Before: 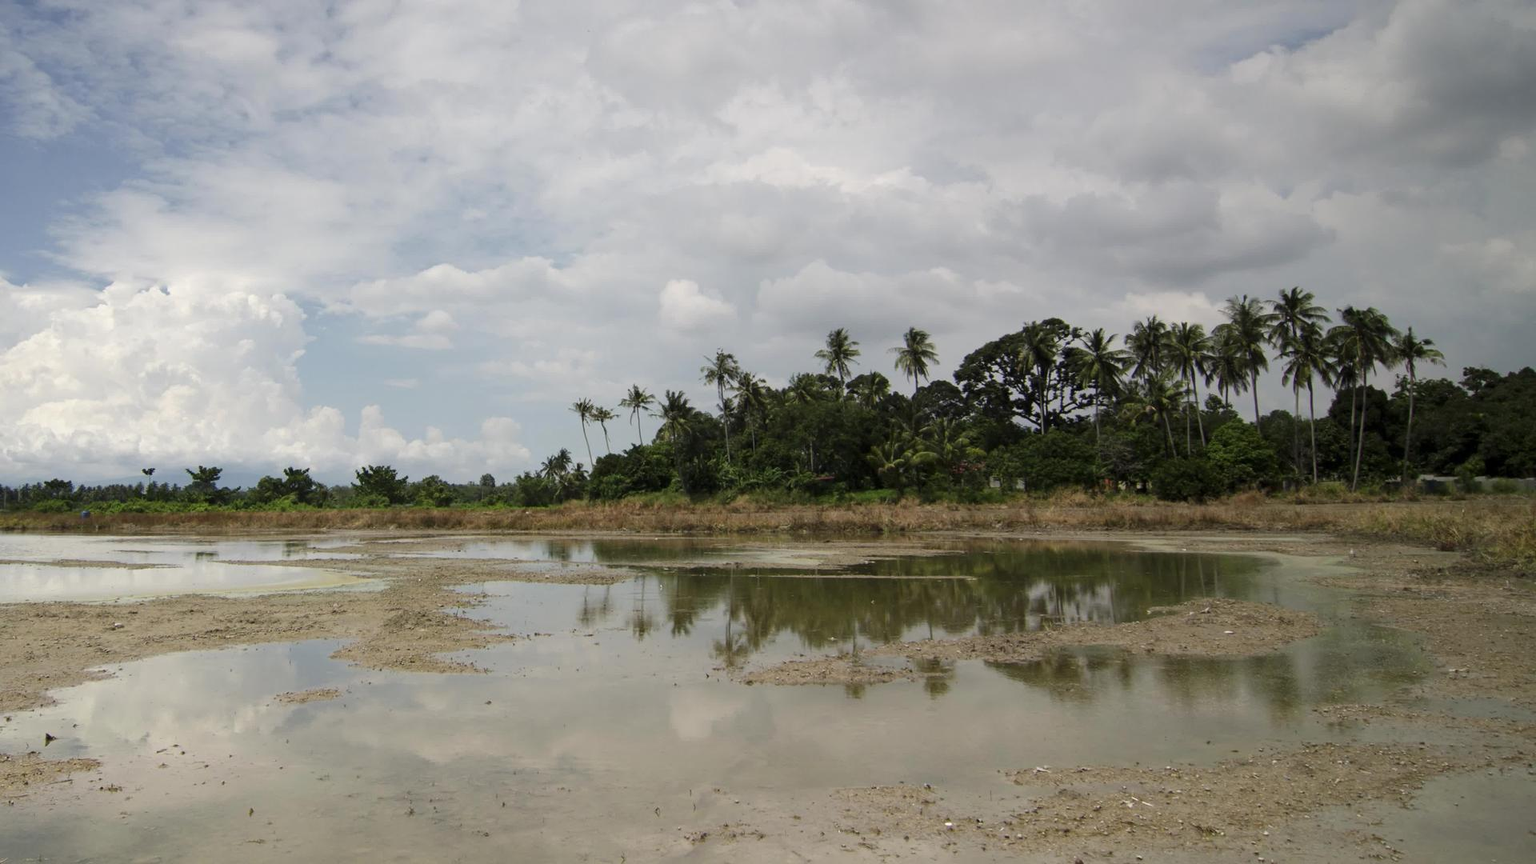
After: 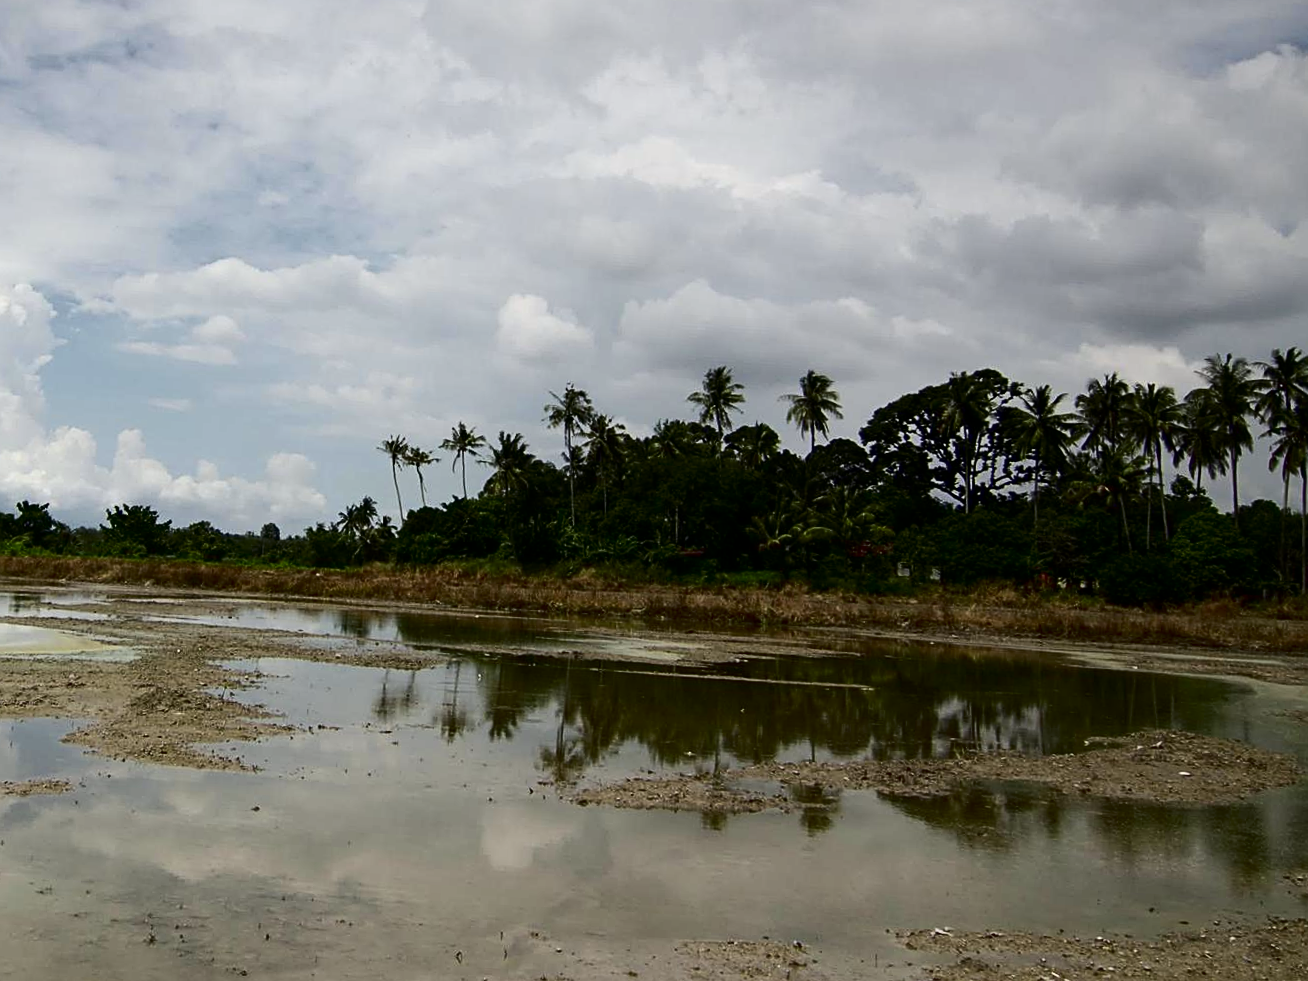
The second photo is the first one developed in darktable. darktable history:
exposure: black level correction 0.002, compensate highlight preservation false
white balance: red 0.986, blue 1.01
crop and rotate: angle -3.27°, left 14.277%, top 0.028%, right 10.766%, bottom 0.028%
sharpen: on, module defaults
contrast brightness saturation: contrast 0.24, brightness -0.24, saturation 0.14
